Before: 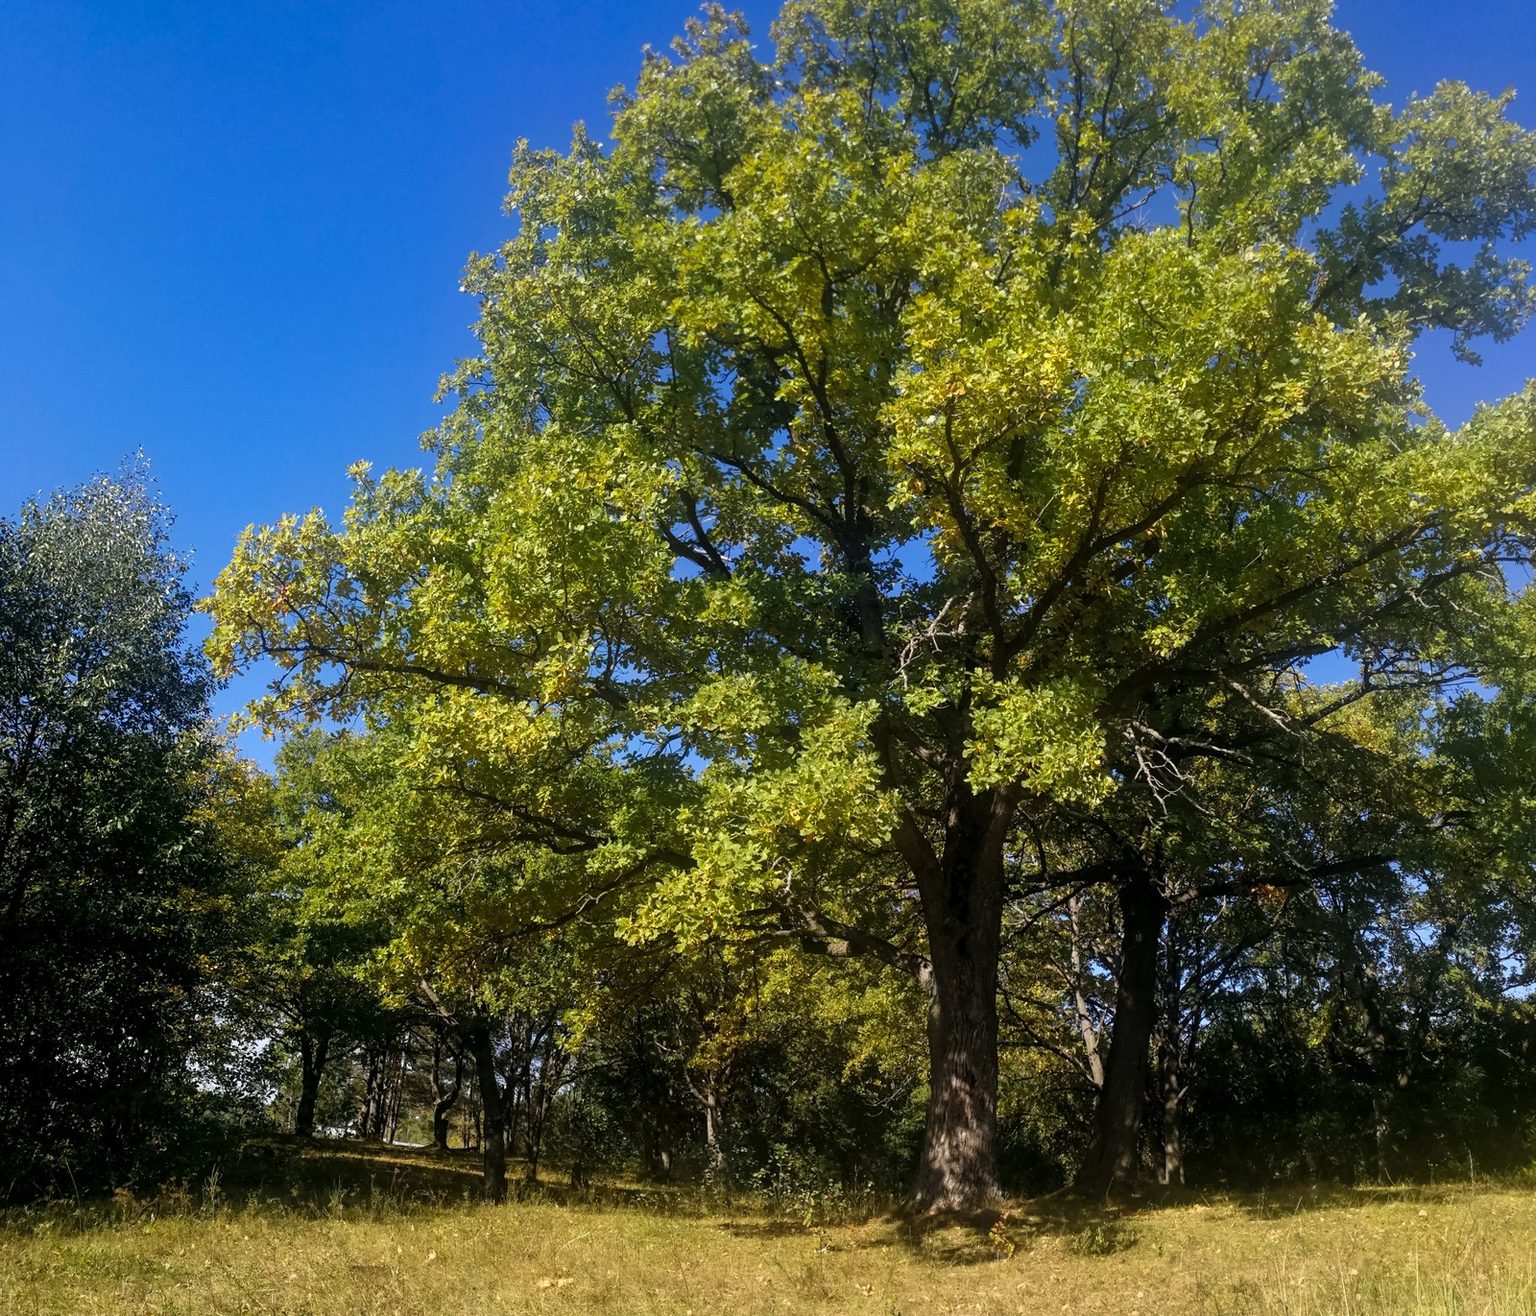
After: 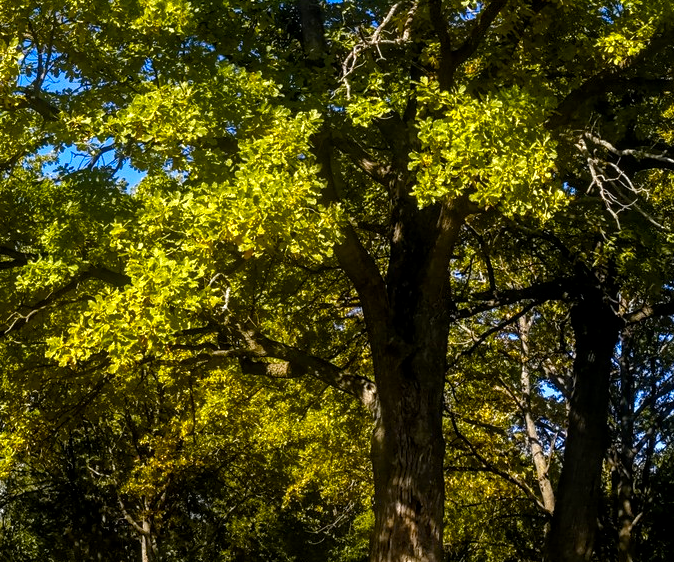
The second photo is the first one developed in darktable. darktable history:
crop: left 37.221%, top 45.169%, right 20.63%, bottom 13.777%
color contrast: green-magenta contrast 0.85, blue-yellow contrast 1.25, unbound 0
local contrast: on, module defaults
color balance rgb: perceptual saturation grading › mid-tones 6.33%, perceptual saturation grading › shadows 72.44%, perceptual brilliance grading › highlights 11.59%, contrast 5.05%
